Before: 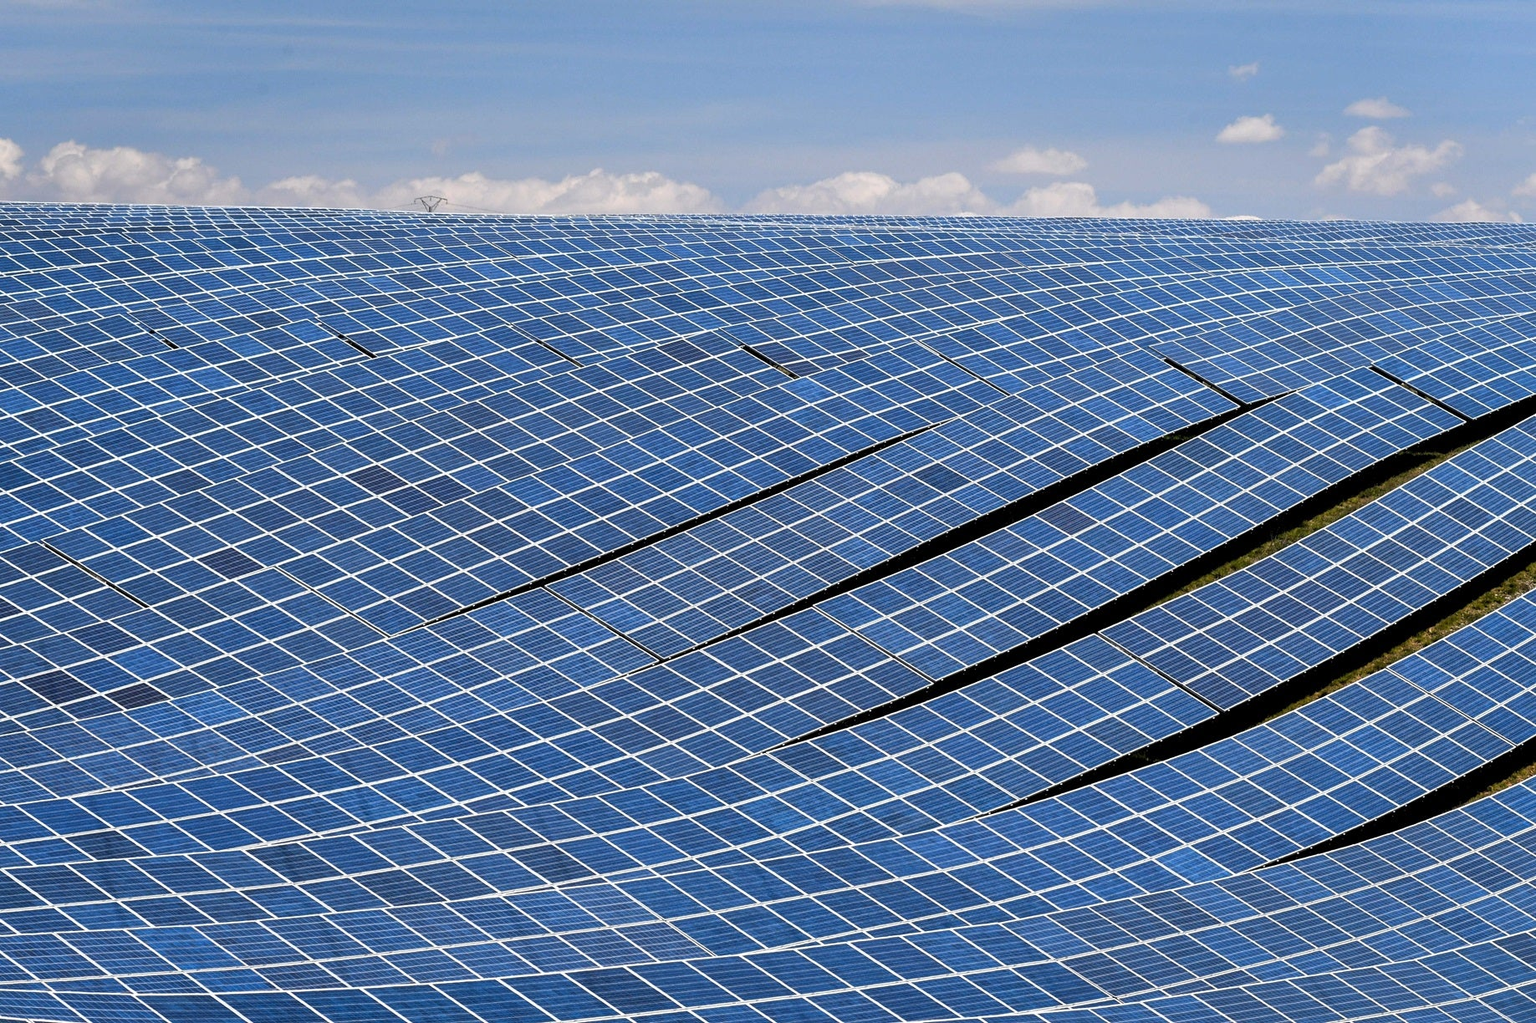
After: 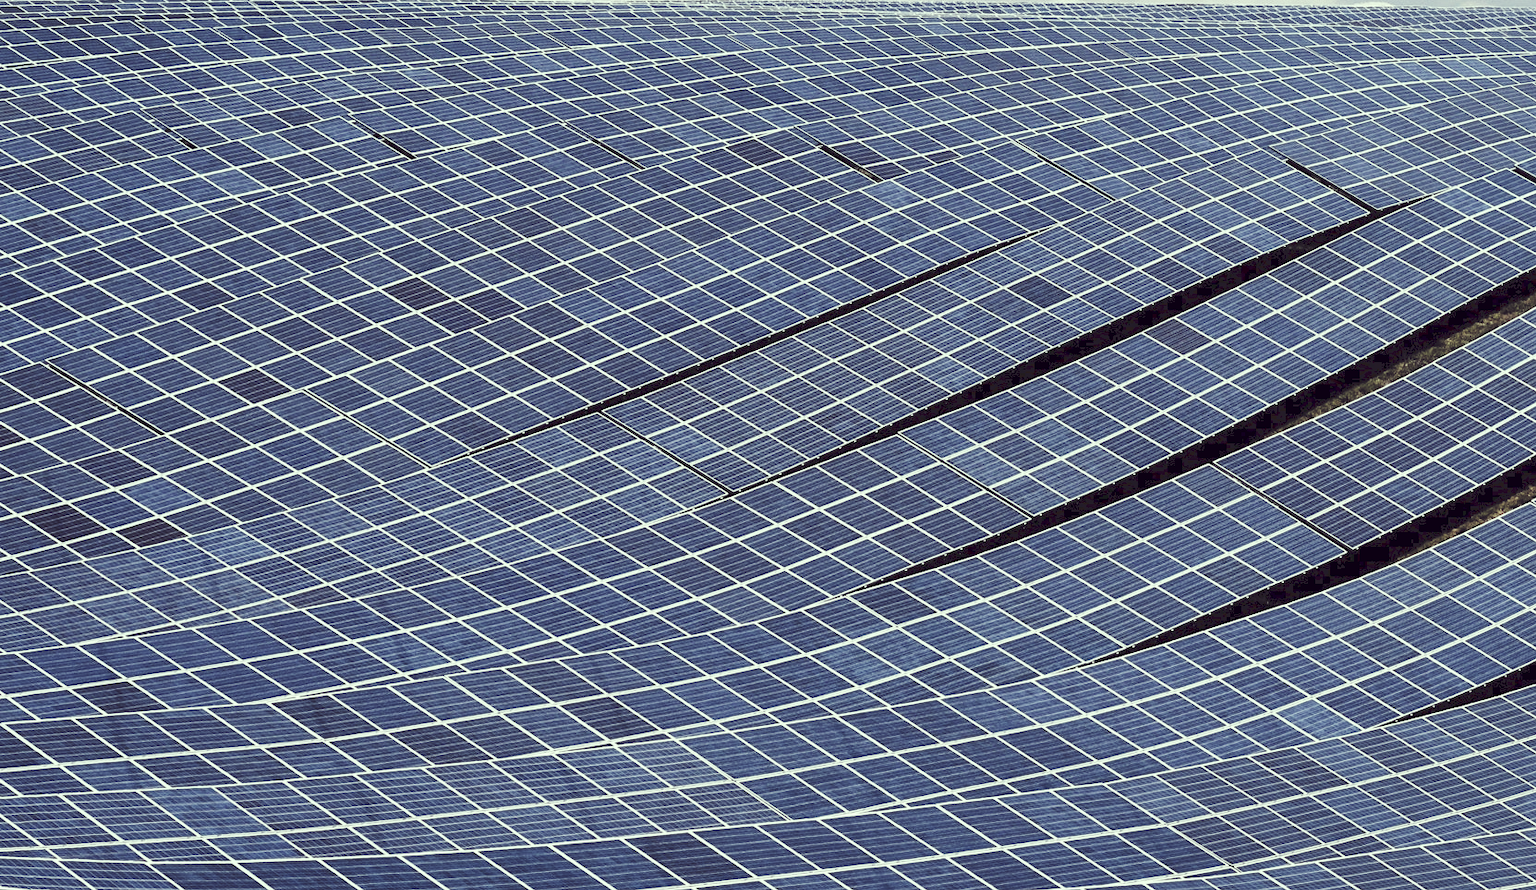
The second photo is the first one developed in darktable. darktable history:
crop: top 20.916%, right 9.437%, bottom 0.316%
tone curve: curves: ch0 [(0, 0) (0.003, 0.117) (0.011, 0.118) (0.025, 0.123) (0.044, 0.13) (0.069, 0.137) (0.1, 0.149) (0.136, 0.157) (0.177, 0.184) (0.224, 0.217) (0.277, 0.257) (0.335, 0.324) (0.399, 0.406) (0.468, 0.511) (0.543, 0.609) (0.623, 0.712) (0.709, 0.8) (0.801, 0.877) (0.898, 0.938) (1, 1)], preserve colors none
color correction: highlights a* -20.17, highlights b* 20.27, shadows a* 20.03, shadows b* -20.46, saturation 0.43
